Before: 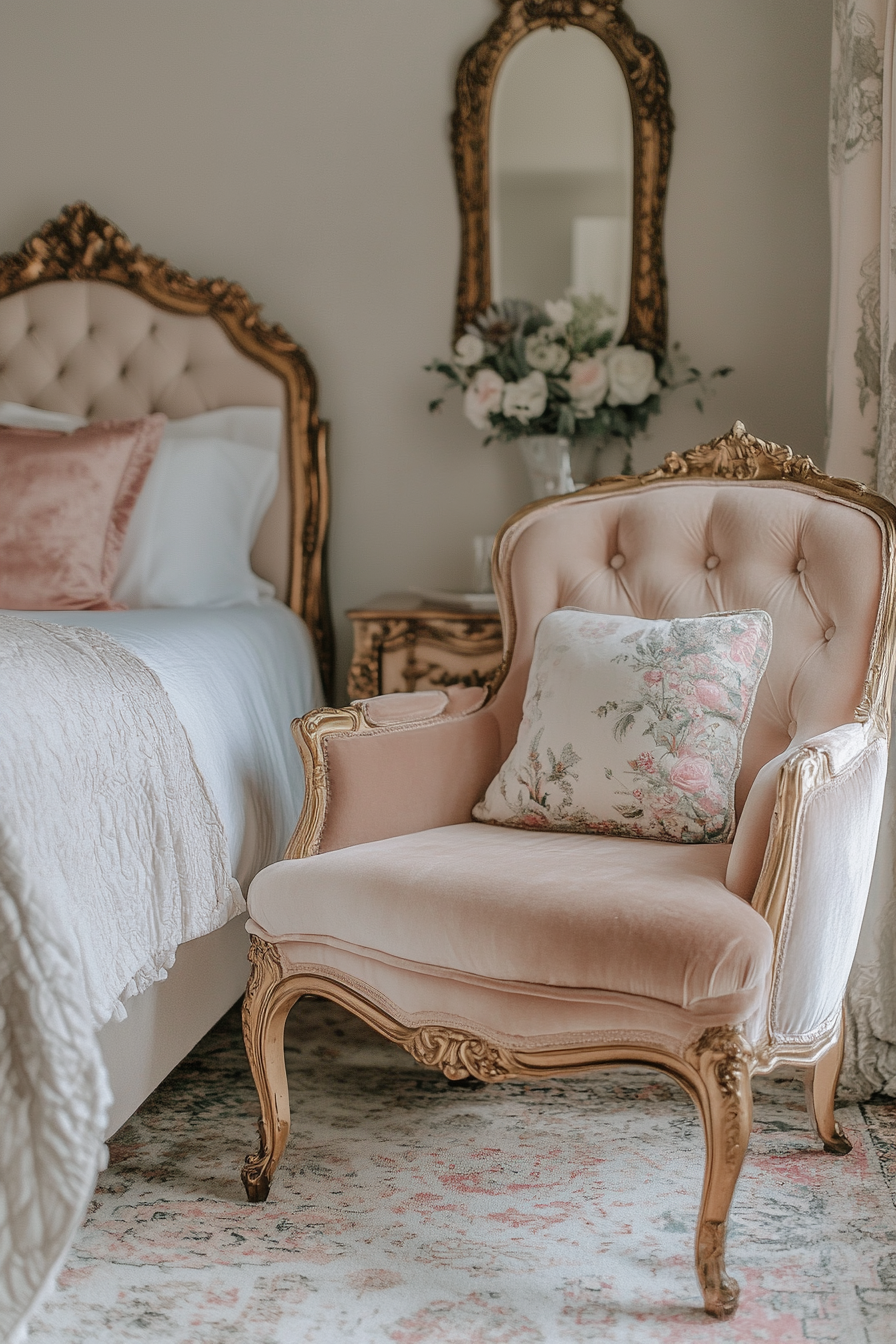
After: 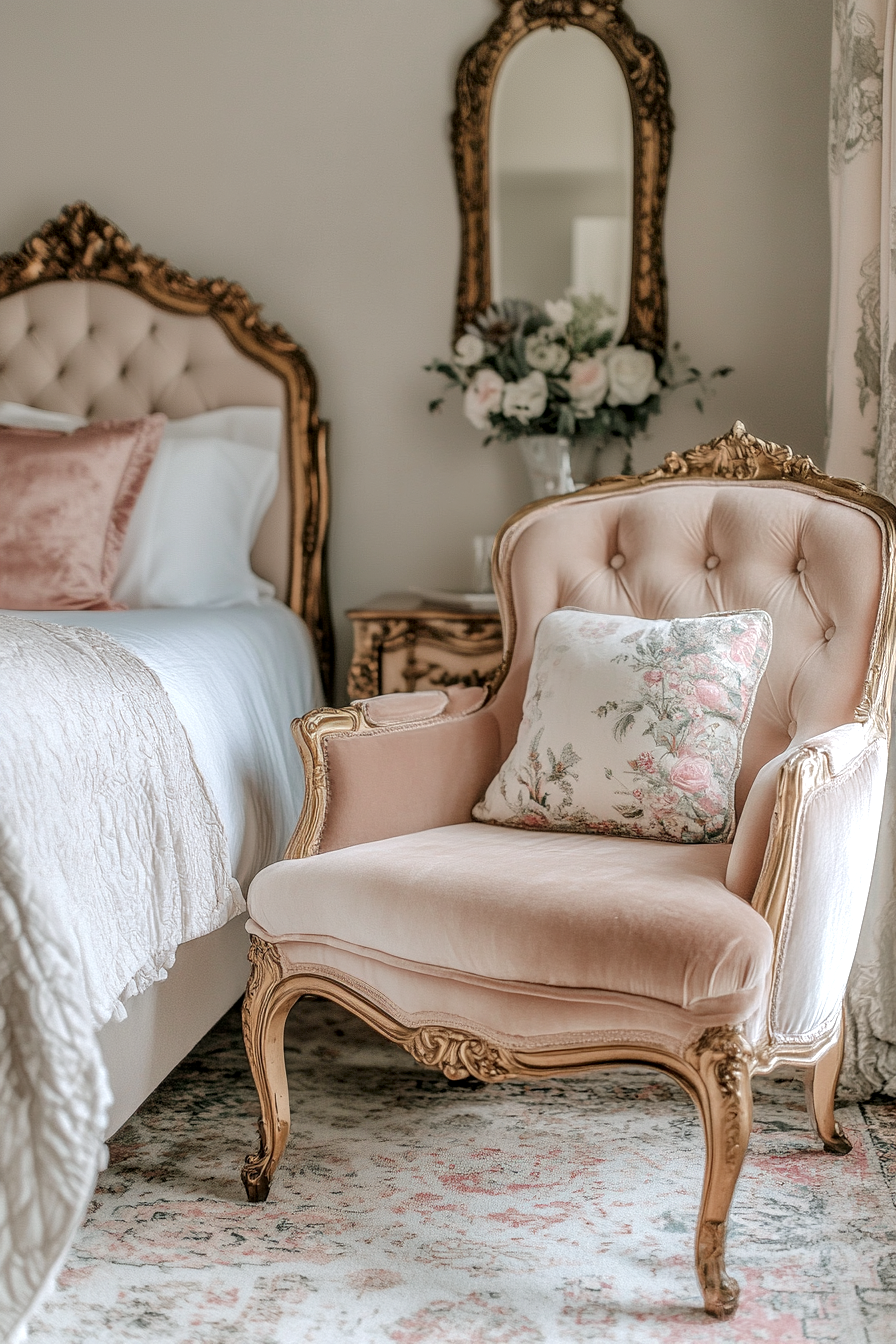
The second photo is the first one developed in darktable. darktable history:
local contrast: on, module defaults
tone equalizer: -8 EV -0.4 EV, -7 EV -0.357 EV, -6 EV -0.337 EV, -5 EV -0.191 EV, -3 EV 0.22 EV, -2 EV 0.323 EV, -1 EV 0.368 EV, +0 EV 0.39 EV, mask exposure compensation -0.486 EV
